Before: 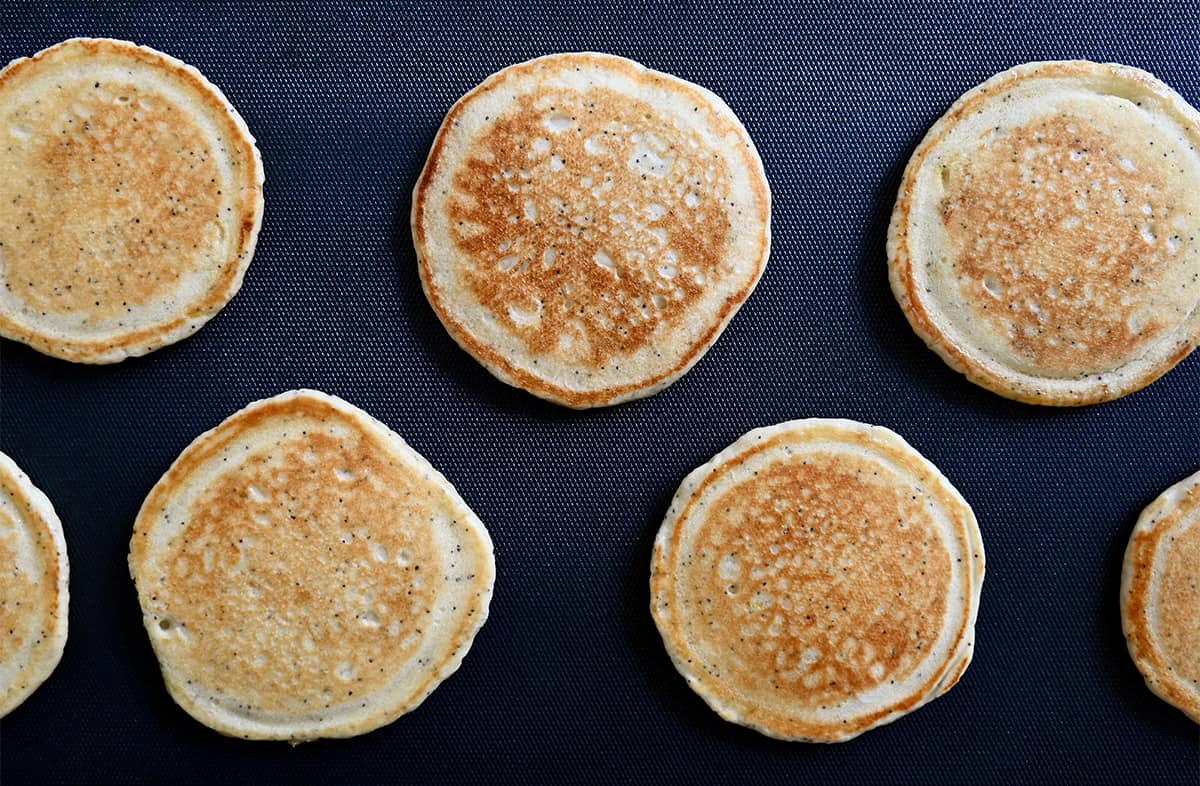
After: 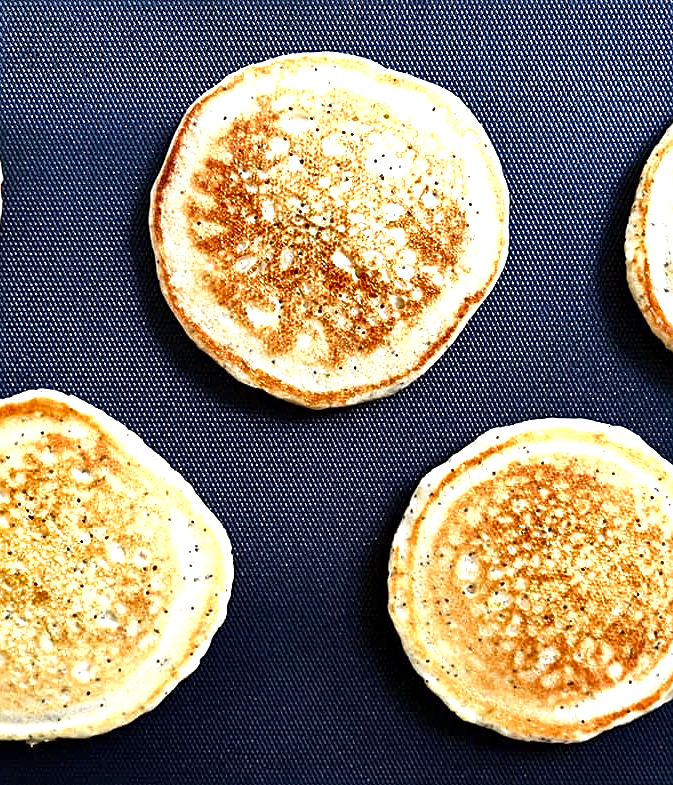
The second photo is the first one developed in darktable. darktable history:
shadows and highlights: shadows 82.23, white point adjustment -9.09, highlights -61.42, soften with gaussian
tone equalizer: -8 EV -0.416 EV, -7 EV -0.371 EV, -6 EV -0.347 EV, -5 EV -0.201 EV, -3 EV 0.243 EV, -2 EV 0.32 EV, -1 EV 0.37 EV, +0 EV 0.391 EV
exposure: exposure 1.159 EV, compensate highlight preservation false
crop: left 21.865%, right 21.977%, bottom 0.011%
sharpen: on, module defaults
local contrast: mode bilateral grid, contrast 20, coarseness 50, detail 119%, midtone range 0.2
